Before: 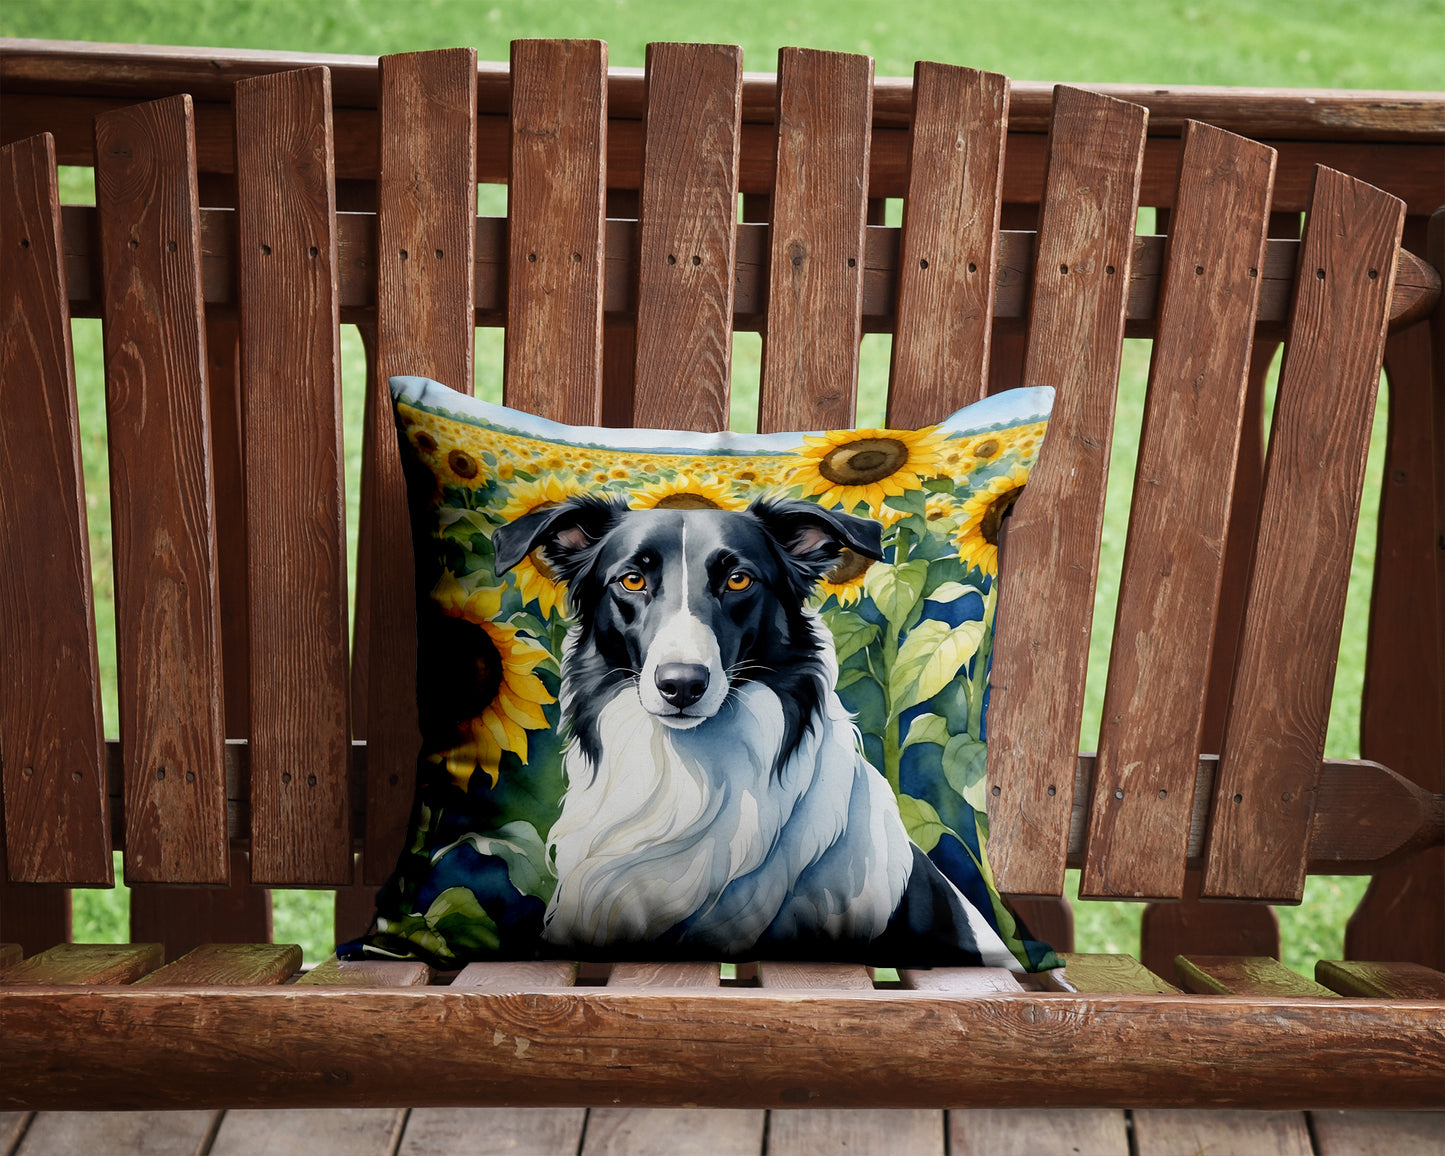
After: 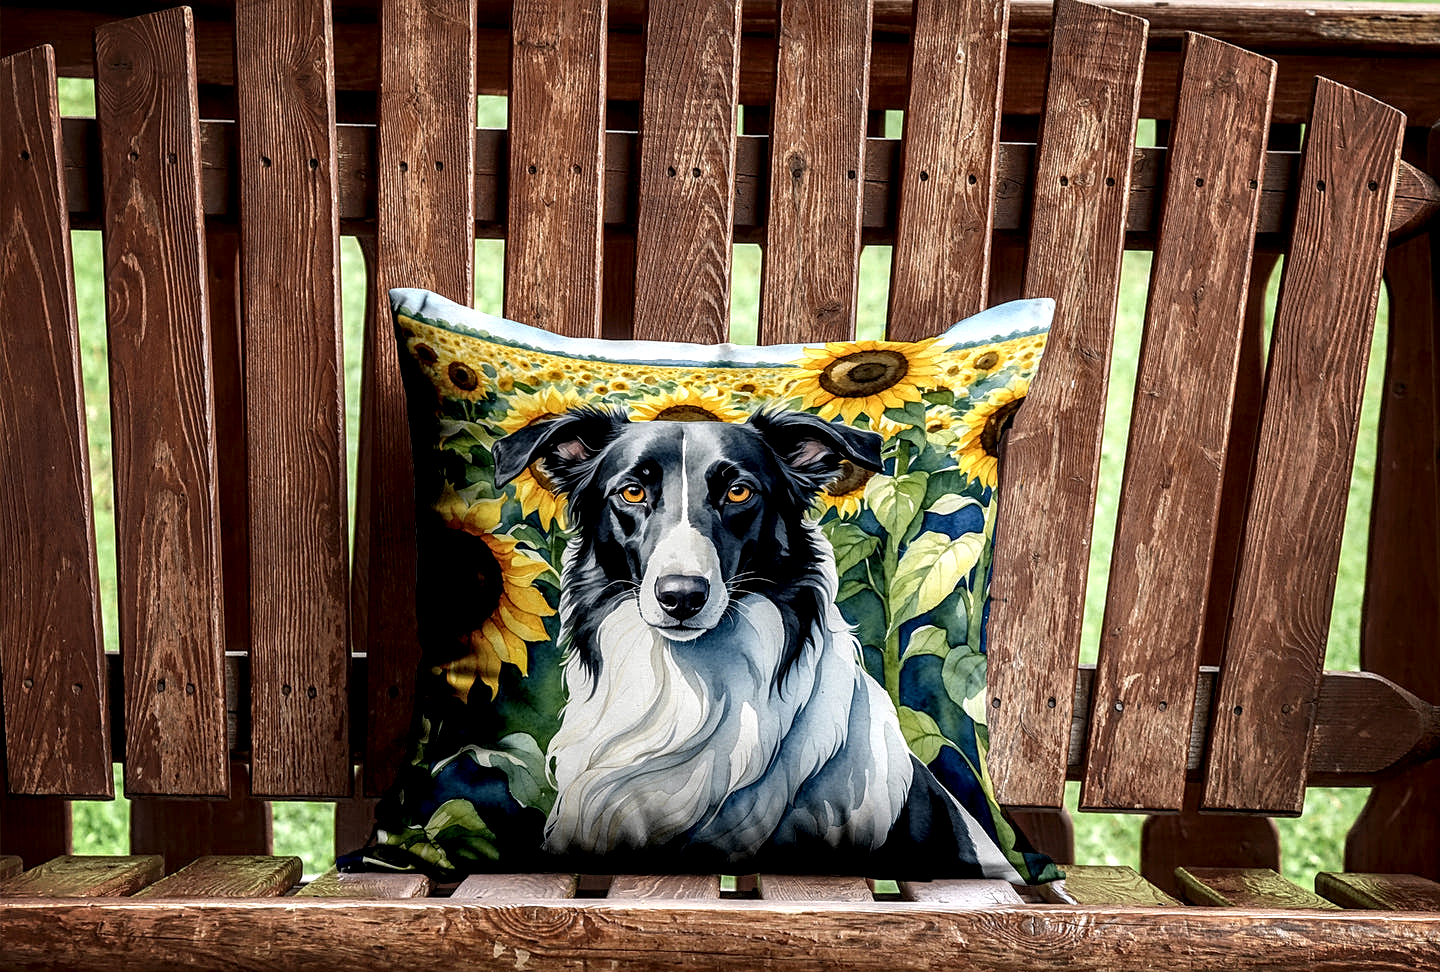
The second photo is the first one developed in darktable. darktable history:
sharpen: on, module defaults
crop: top 7.625%, bottom 8.027%
local contrast: highlights 20%, detail 197%
